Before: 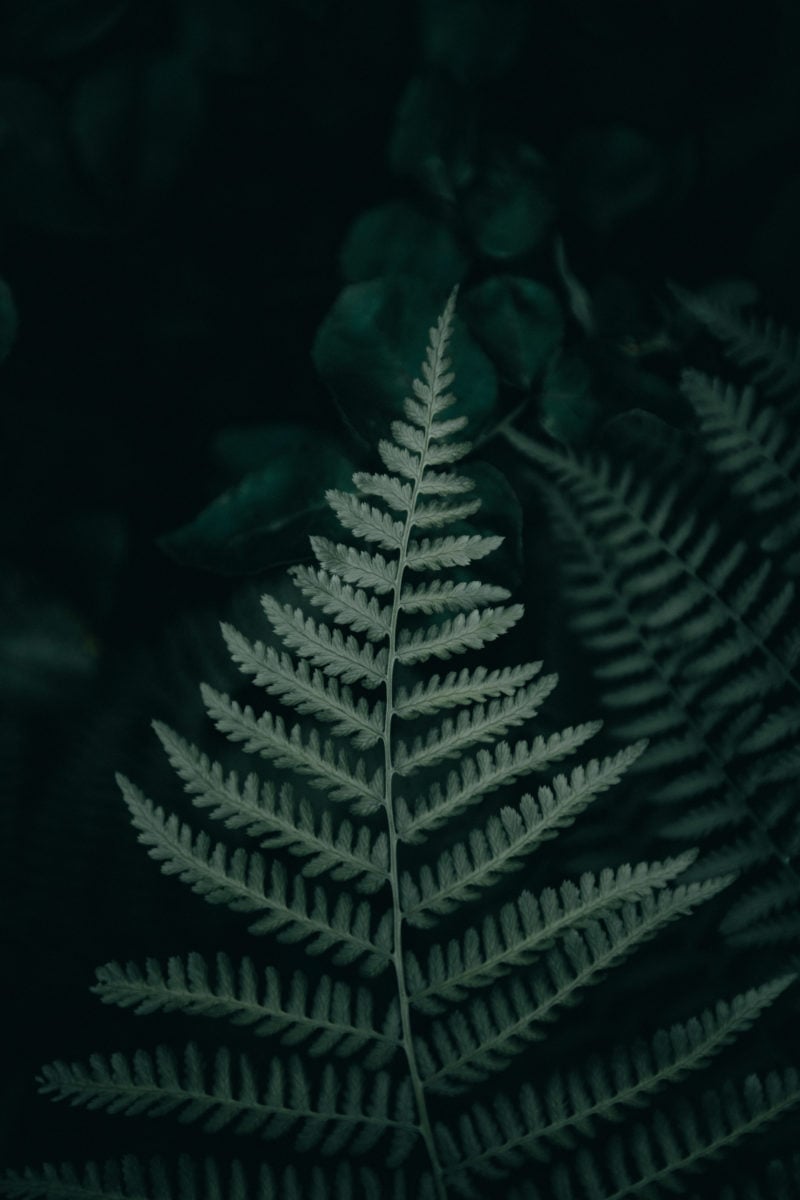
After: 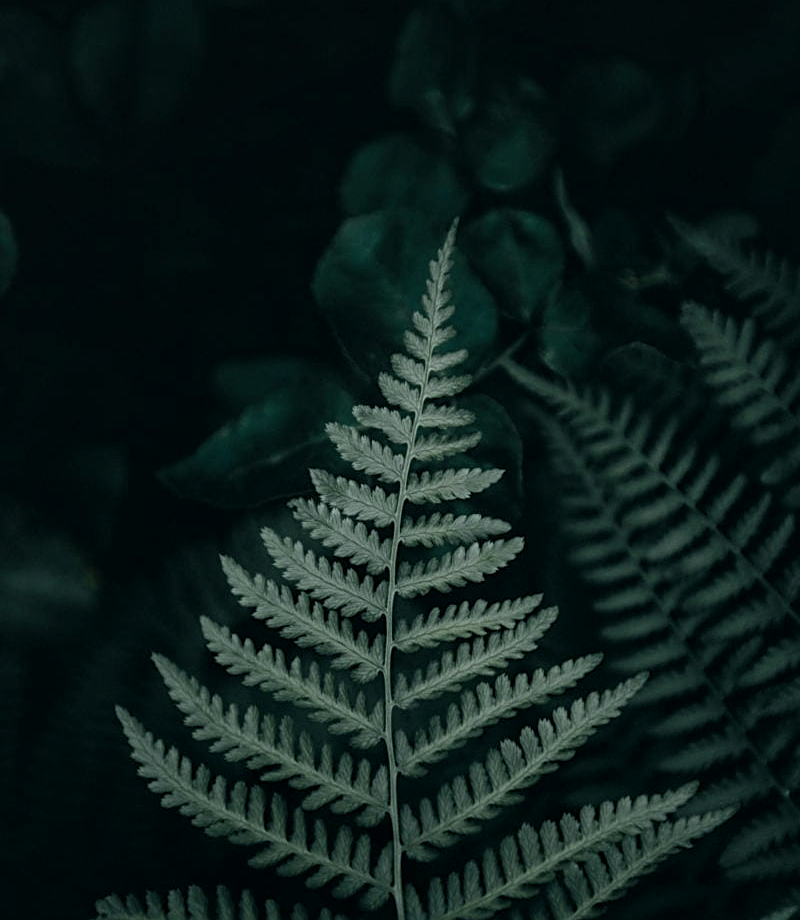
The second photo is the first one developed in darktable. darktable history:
crop: top 5.667%, bottom 17.637%
white balance: red 0.986, blue 1.01
local contrast: on, module defaults
sharpen: on, module defaults
